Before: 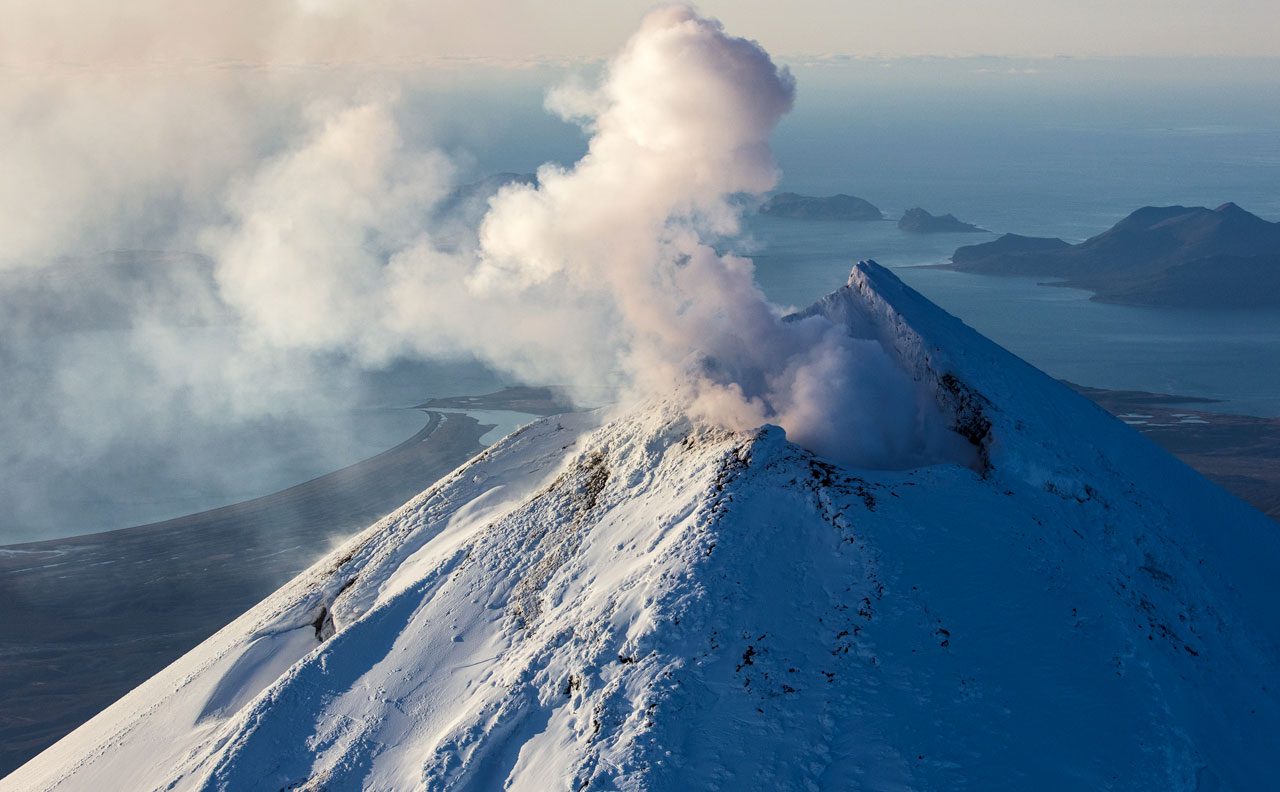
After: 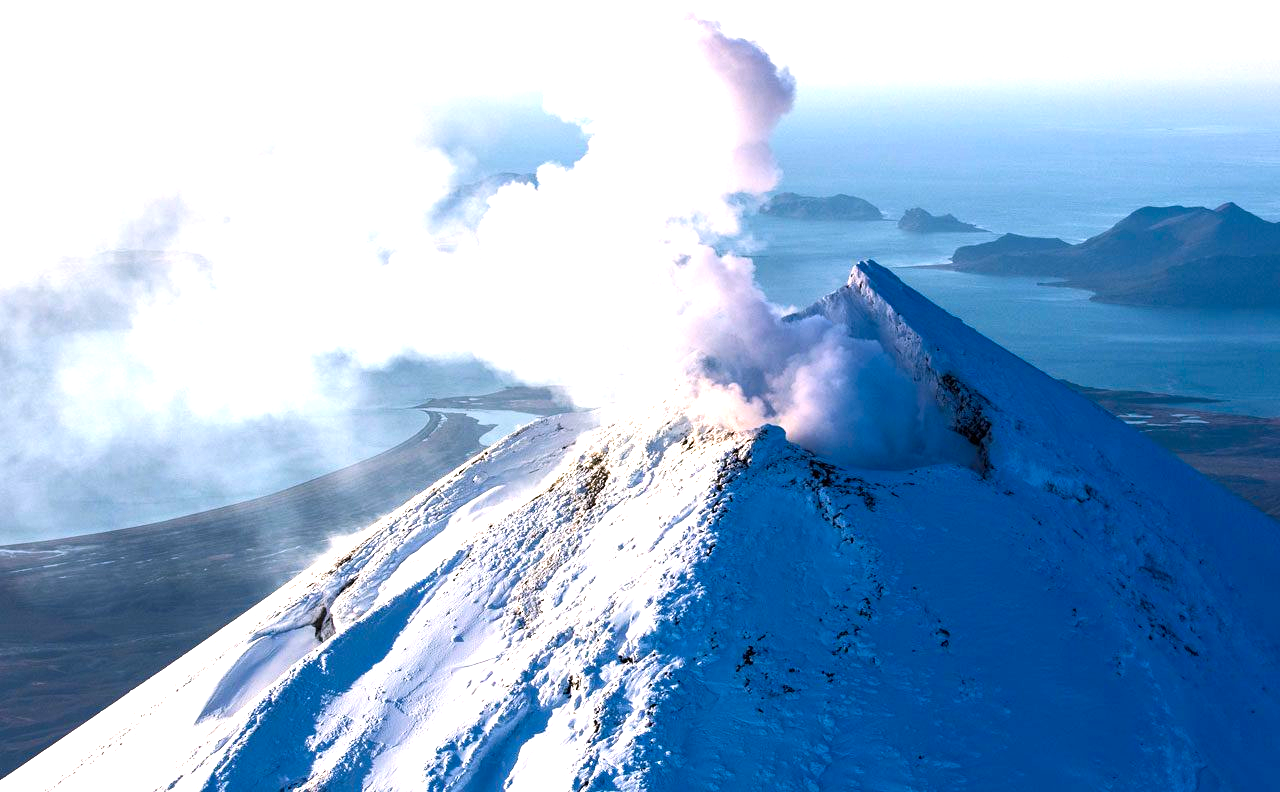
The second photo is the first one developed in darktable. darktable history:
color balance rgb: highlights gain › chroma 2.016%, highlights gain › hue 293.02°, perceptual saturation grading › global saturation 20%, perceptual saturation grading › highlights -25.839%, perceptual saturation grading › shadows 25.197%, perceptual brilliance grading › global brilliance 30.226%, perceptual brilliance grading › highlights 12.087%, perceptual brilliance grading › mid-tones 23.66%
